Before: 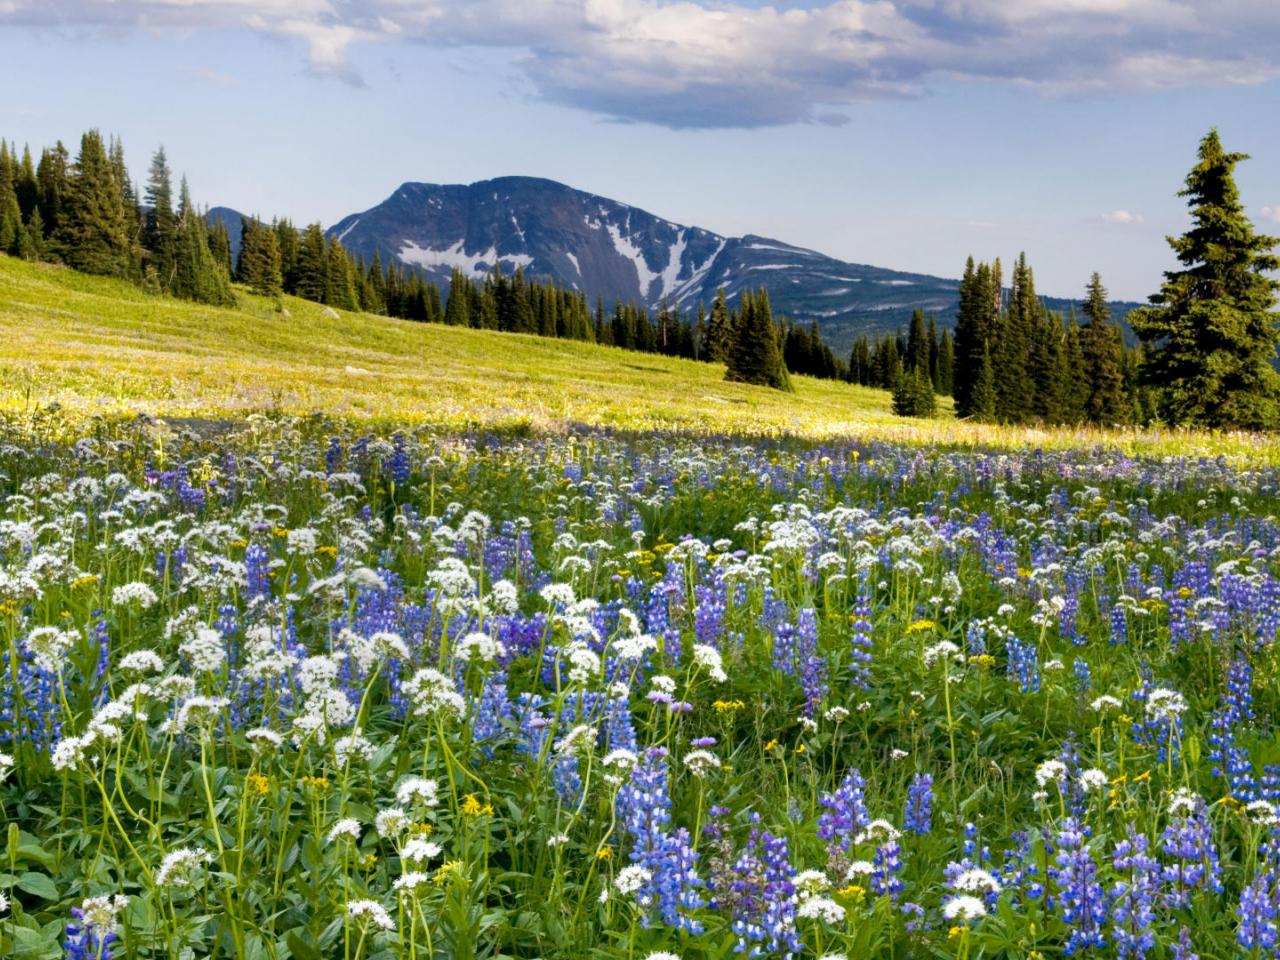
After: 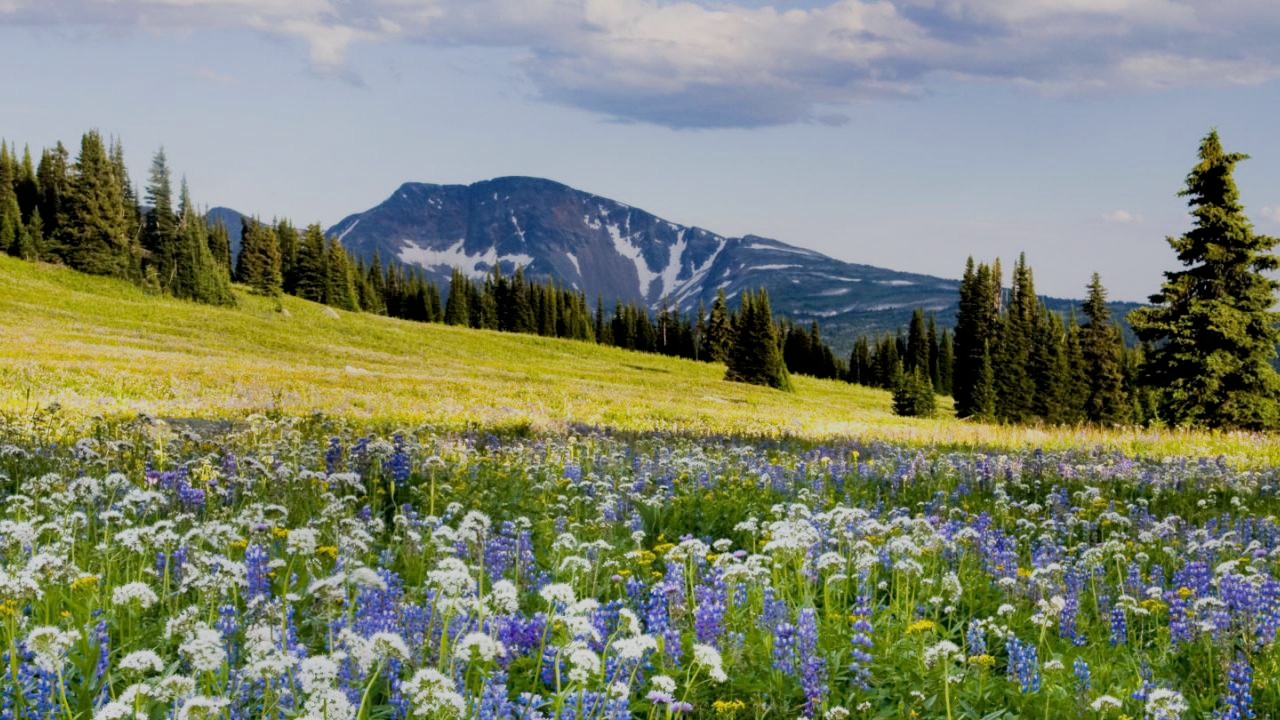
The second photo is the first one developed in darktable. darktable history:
filmic rgb: black relative exposure -7.65 EV, white relative exposure 4.56 EV, hardness 3.61
crop: bottom 24.988%
tone equalizer: mask exposure compensation -0.506 EV
